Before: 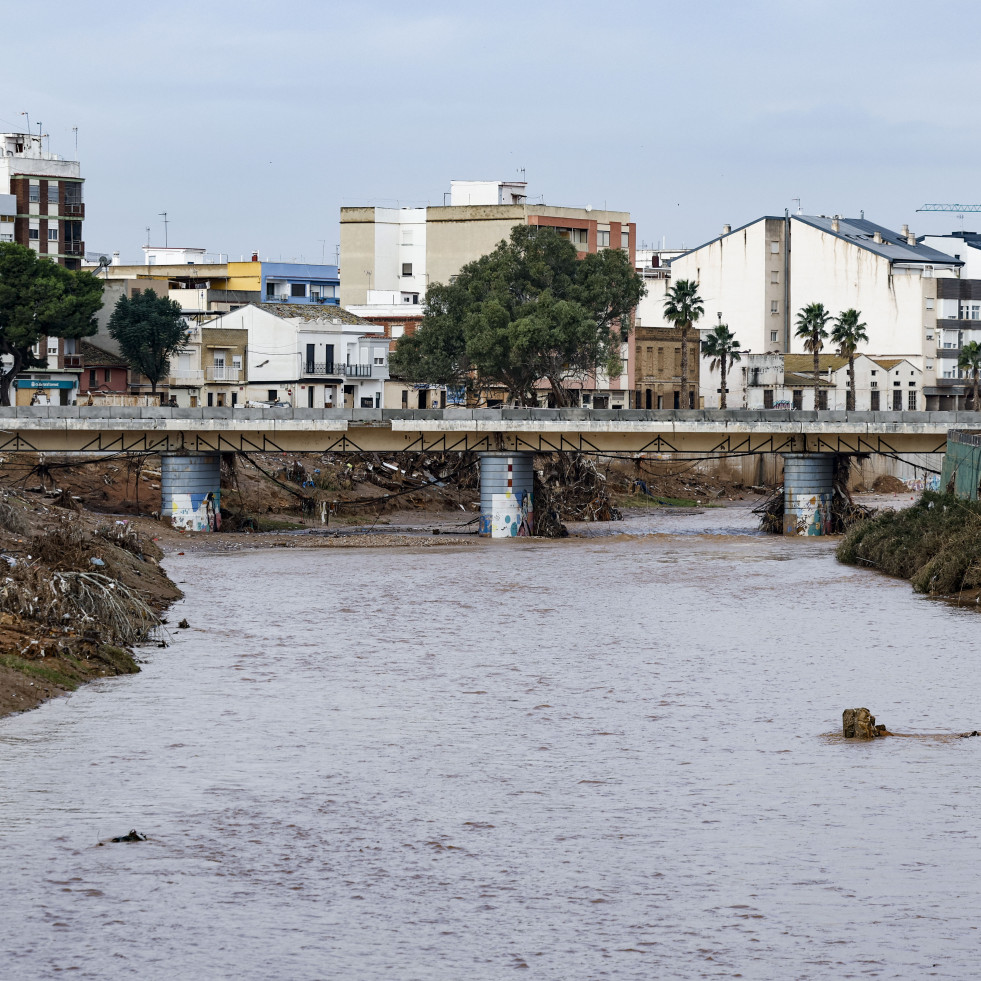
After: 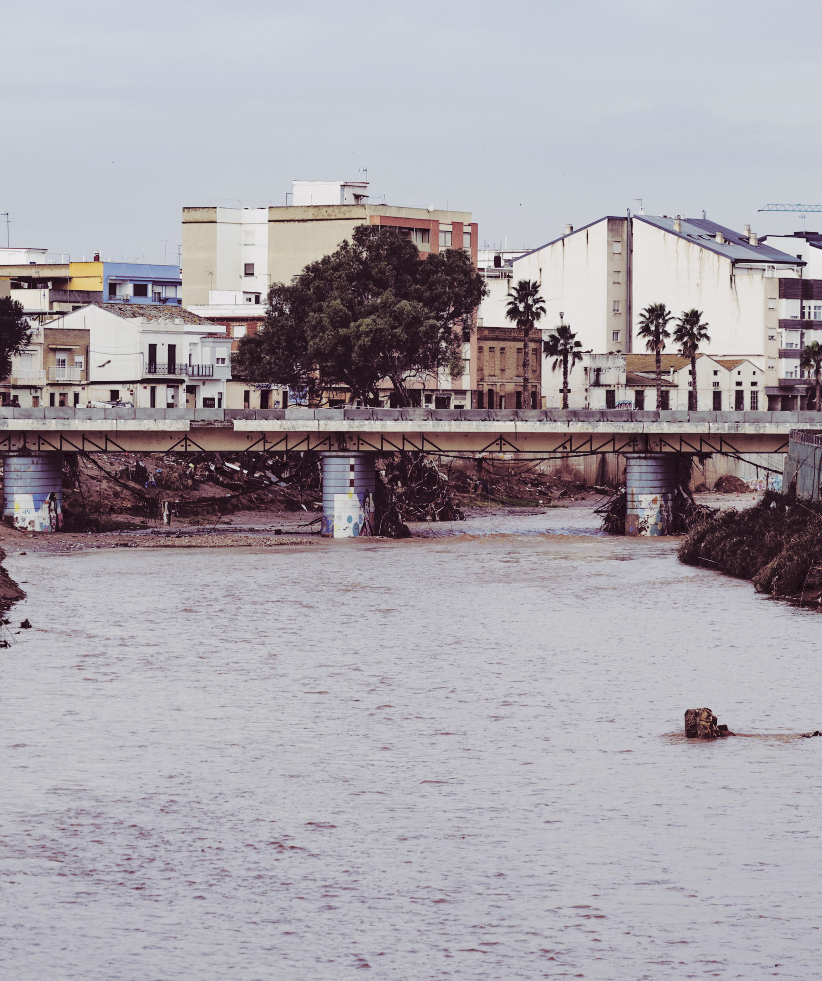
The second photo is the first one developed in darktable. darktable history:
color correction: highlights a* -5.94, highlights b* 11.19
tone curve: curves: ch0 [(0, 0) (0.003, 0.177) (0.011, 0.177) (0.025, 0.176) (0.044, 0.178) (0.069, 0.186) (0.1, 0.194) (0.136, 0.203) (0.177, 0.223) (0.224, 0.255) (0.277, 0.305) (0.335, 0.383) (0.399, 0.467) (0.468, 0.546) (0.543, 0.616) (0.623, 0.694) (0.709, 0.764) (0.801, 0.834) (0.898, 0.901) (1, 1)], preserve colors none
exposure: exposure -0.293 EV, compensate highlight preservation false
crop: left 16.145%
fill light: exposure -2 EV, width 8.6
white balance: red 1.066, blue 1.119
split-toning: shadows › hue 316.8°, shadows › saturation 0.47, highlights › hue 201.6°, highlights › saturation 0, balance -41.97, compress 28.01%
